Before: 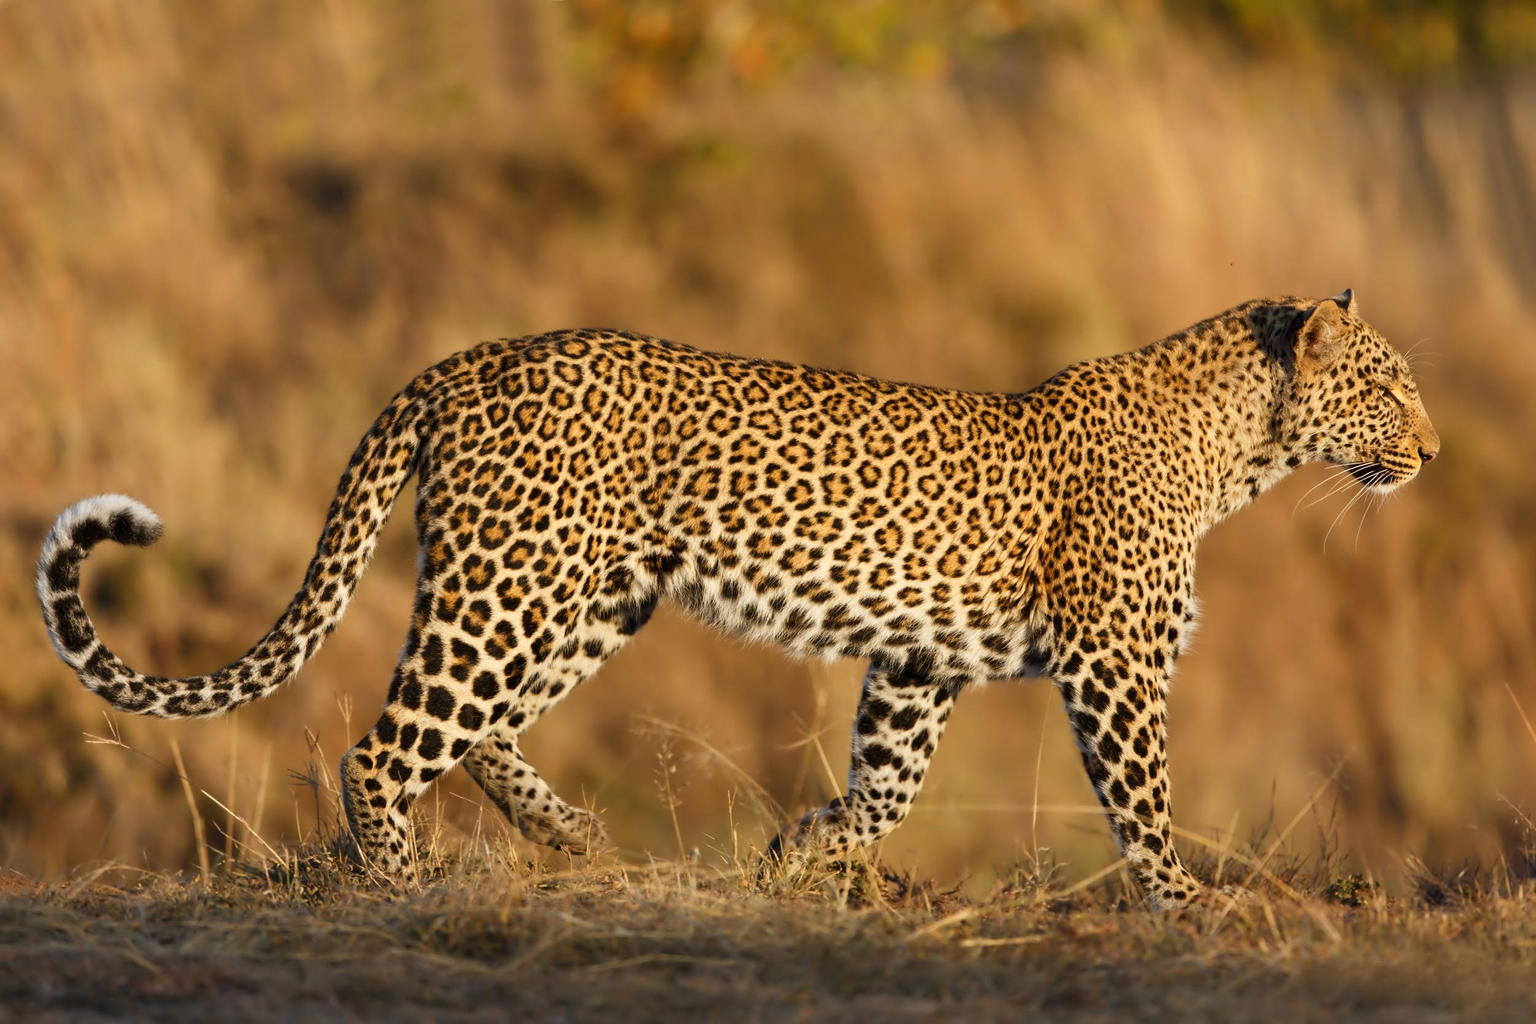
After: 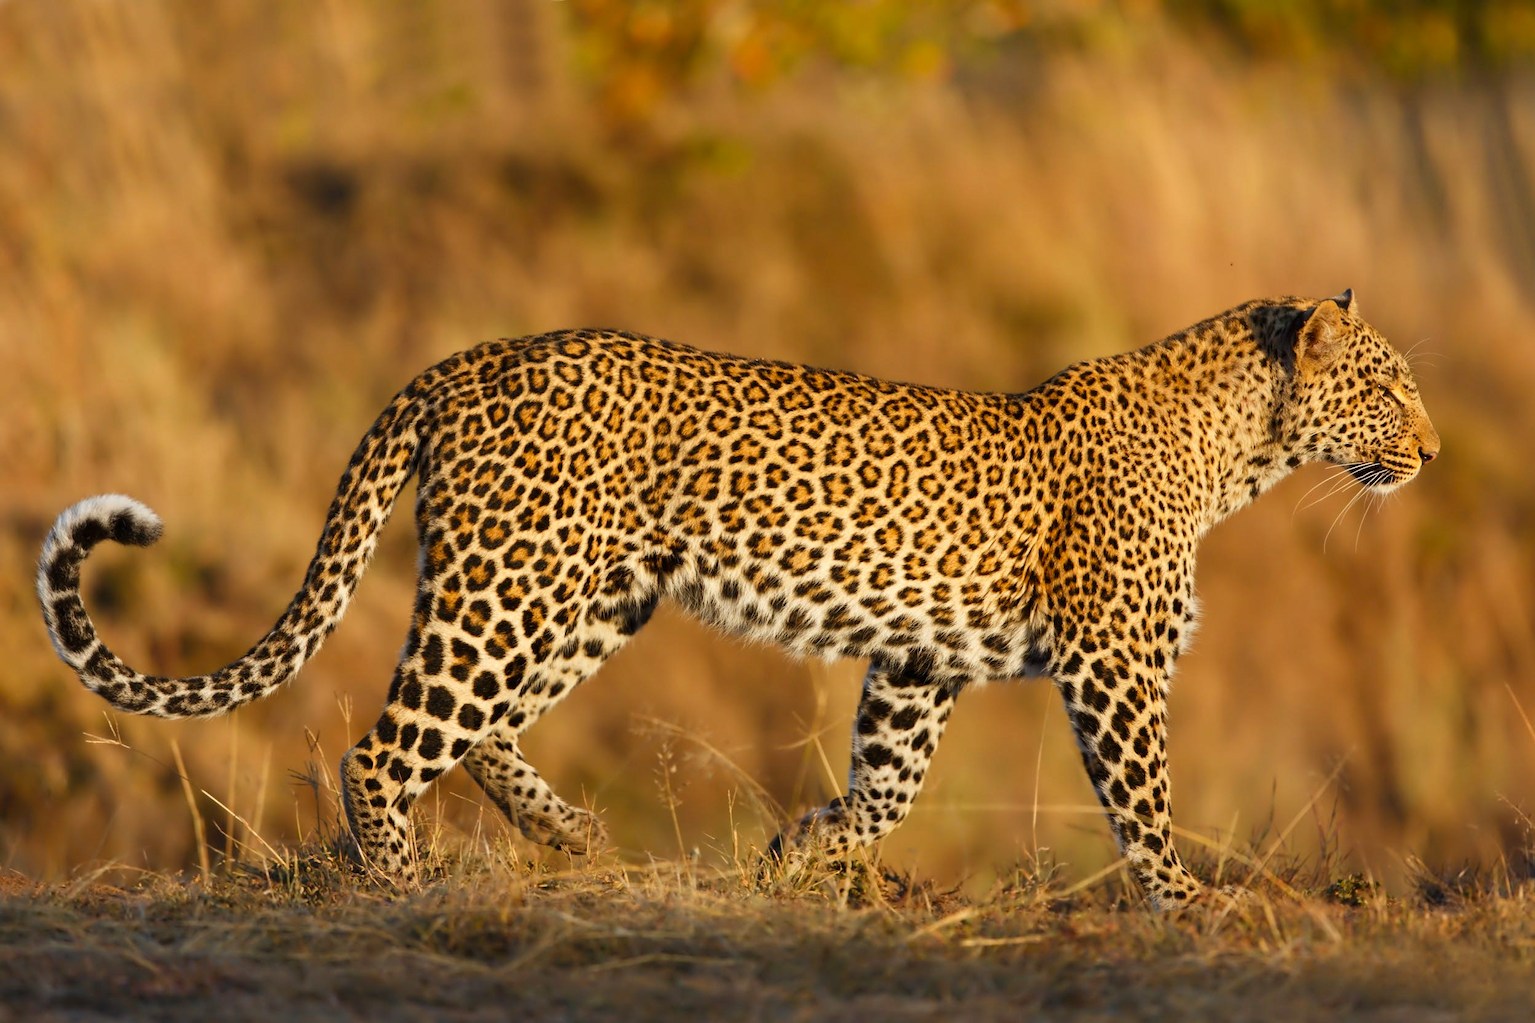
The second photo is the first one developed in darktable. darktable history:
contrast brightness saturation: saturation 0.176
